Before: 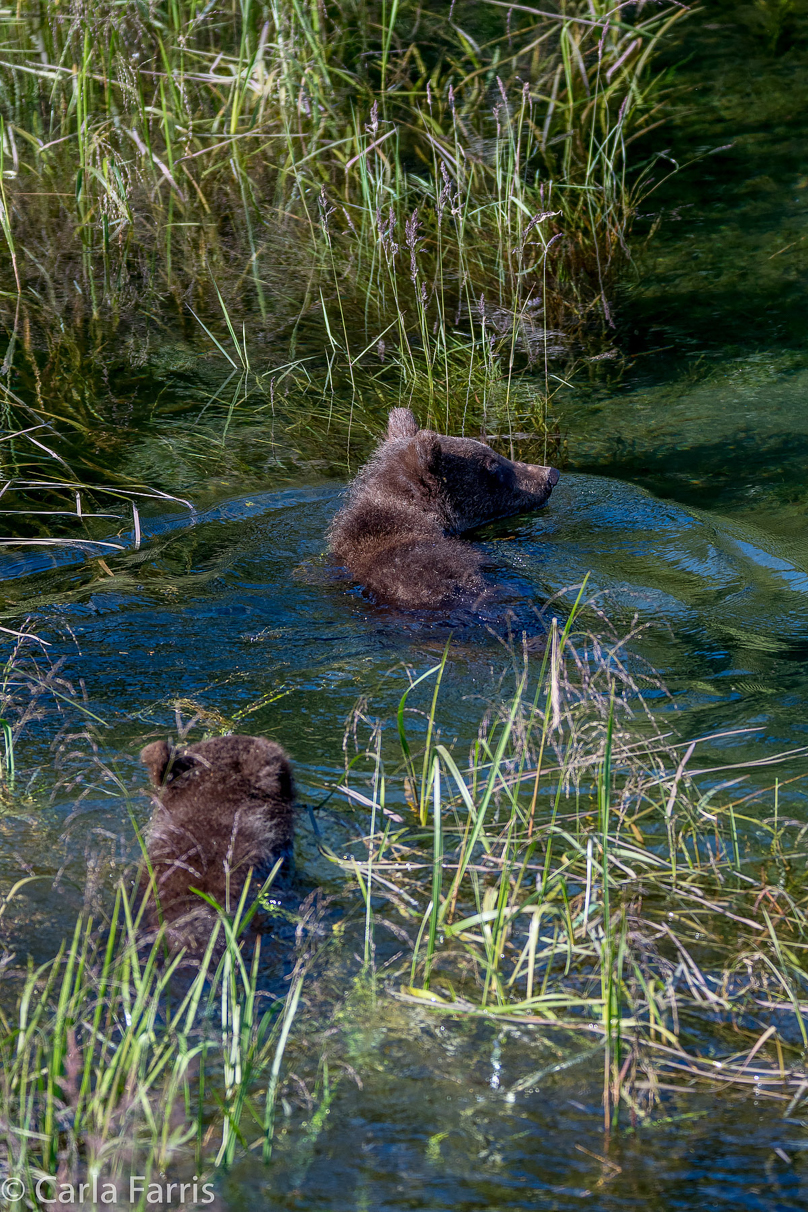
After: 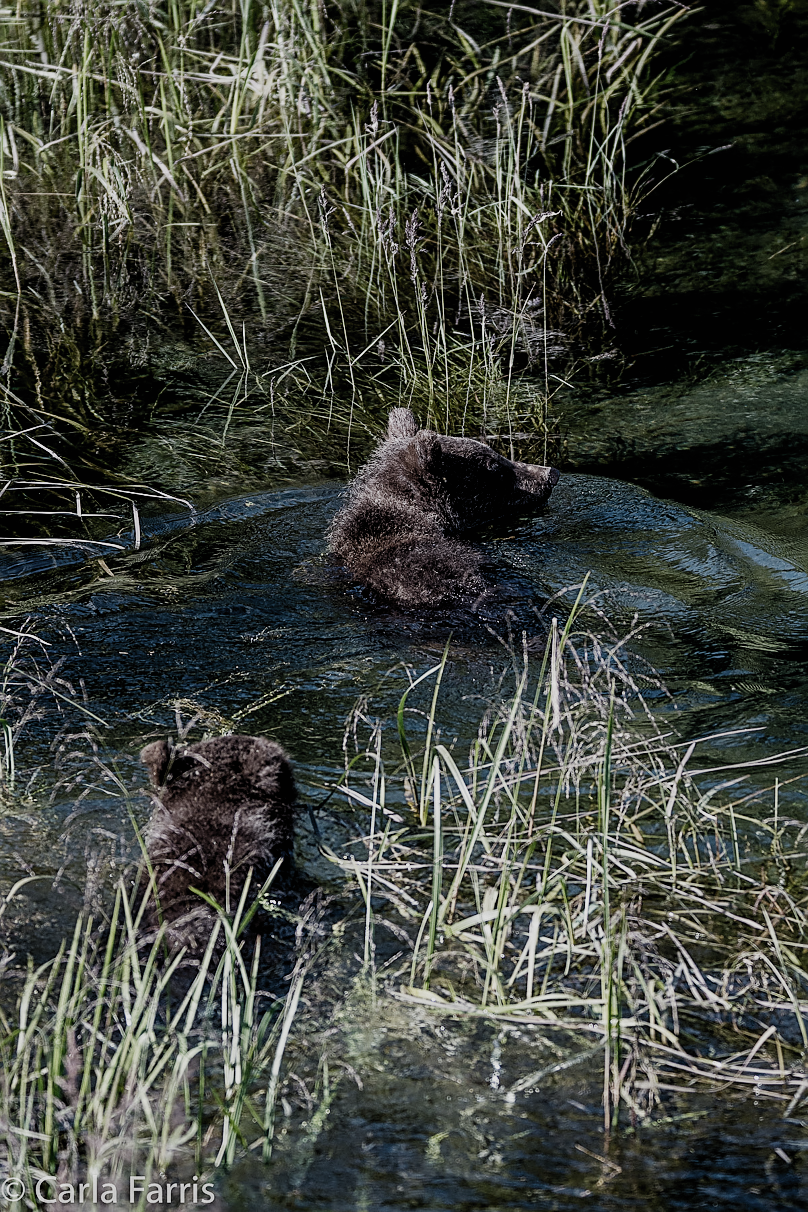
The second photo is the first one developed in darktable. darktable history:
sharpen: on, module defaults
filmic rgb: black relative exposure -5.01 EV, white relative exposure 3.98 EV, hardness 2.89, contrast 1.296, highlights saturation mix -29.85%, preserve chrominance no, color science v5 (2021), iterations of high-quality reconstruction 0, contrast in shadows safe, contrast in highlights safe
